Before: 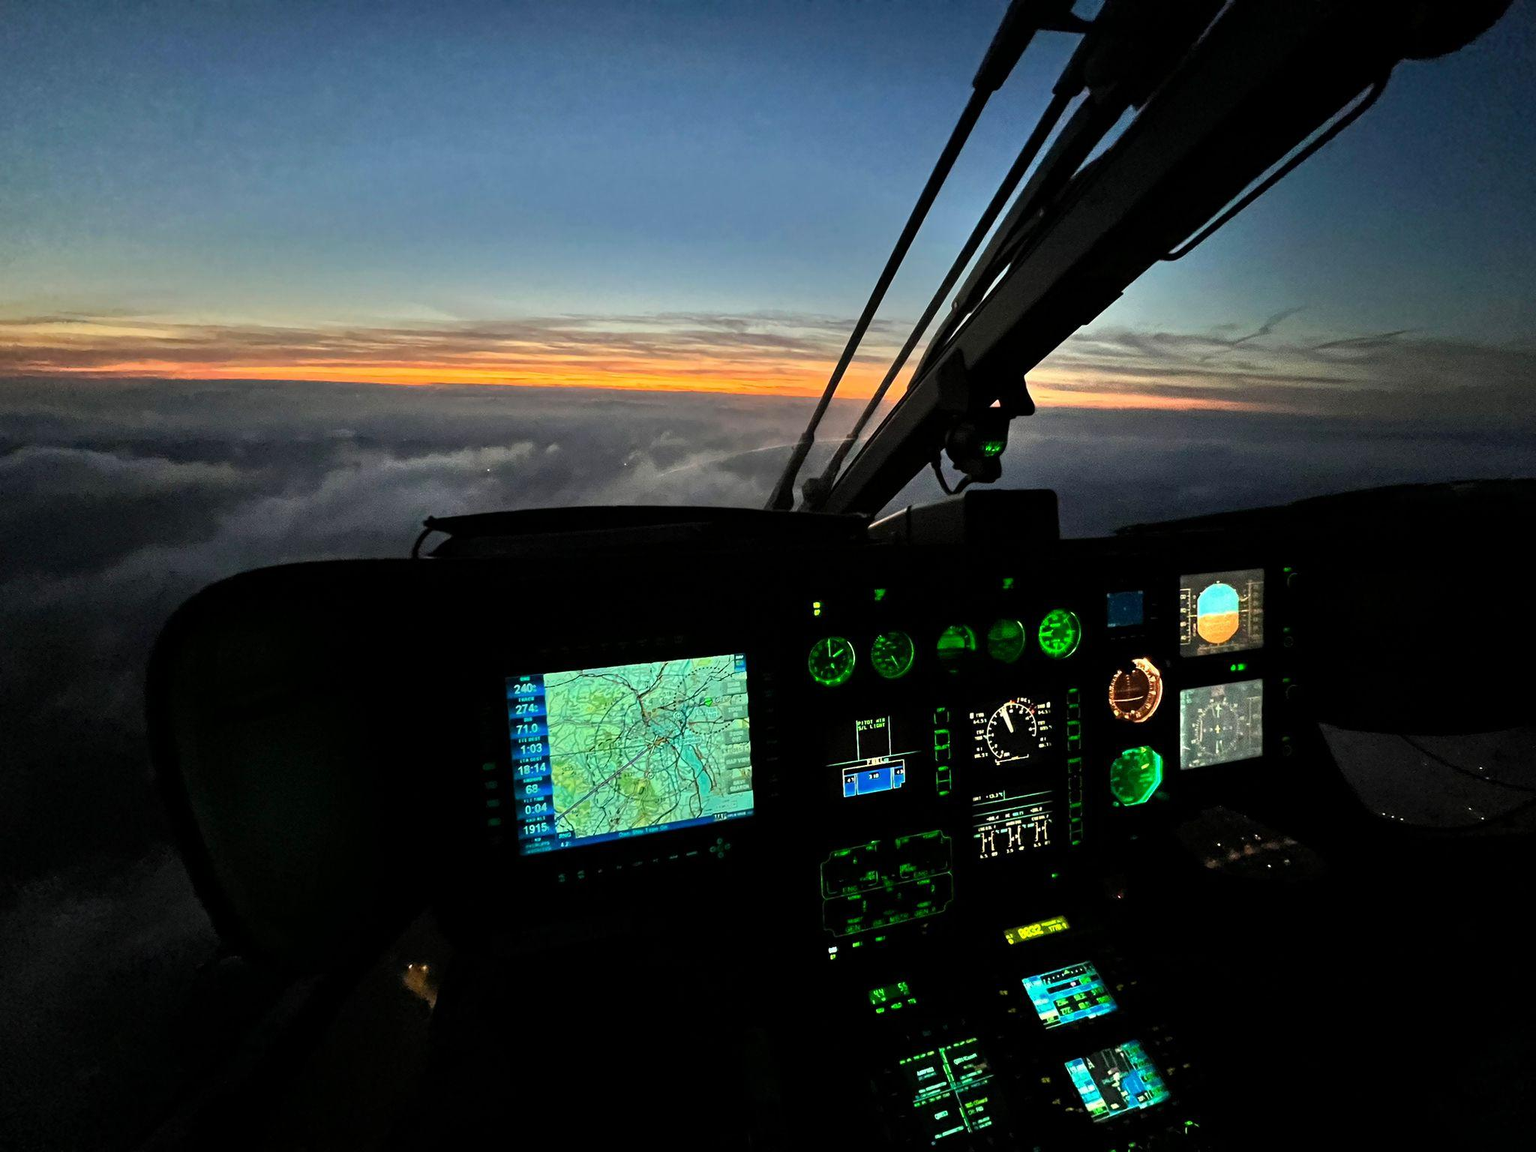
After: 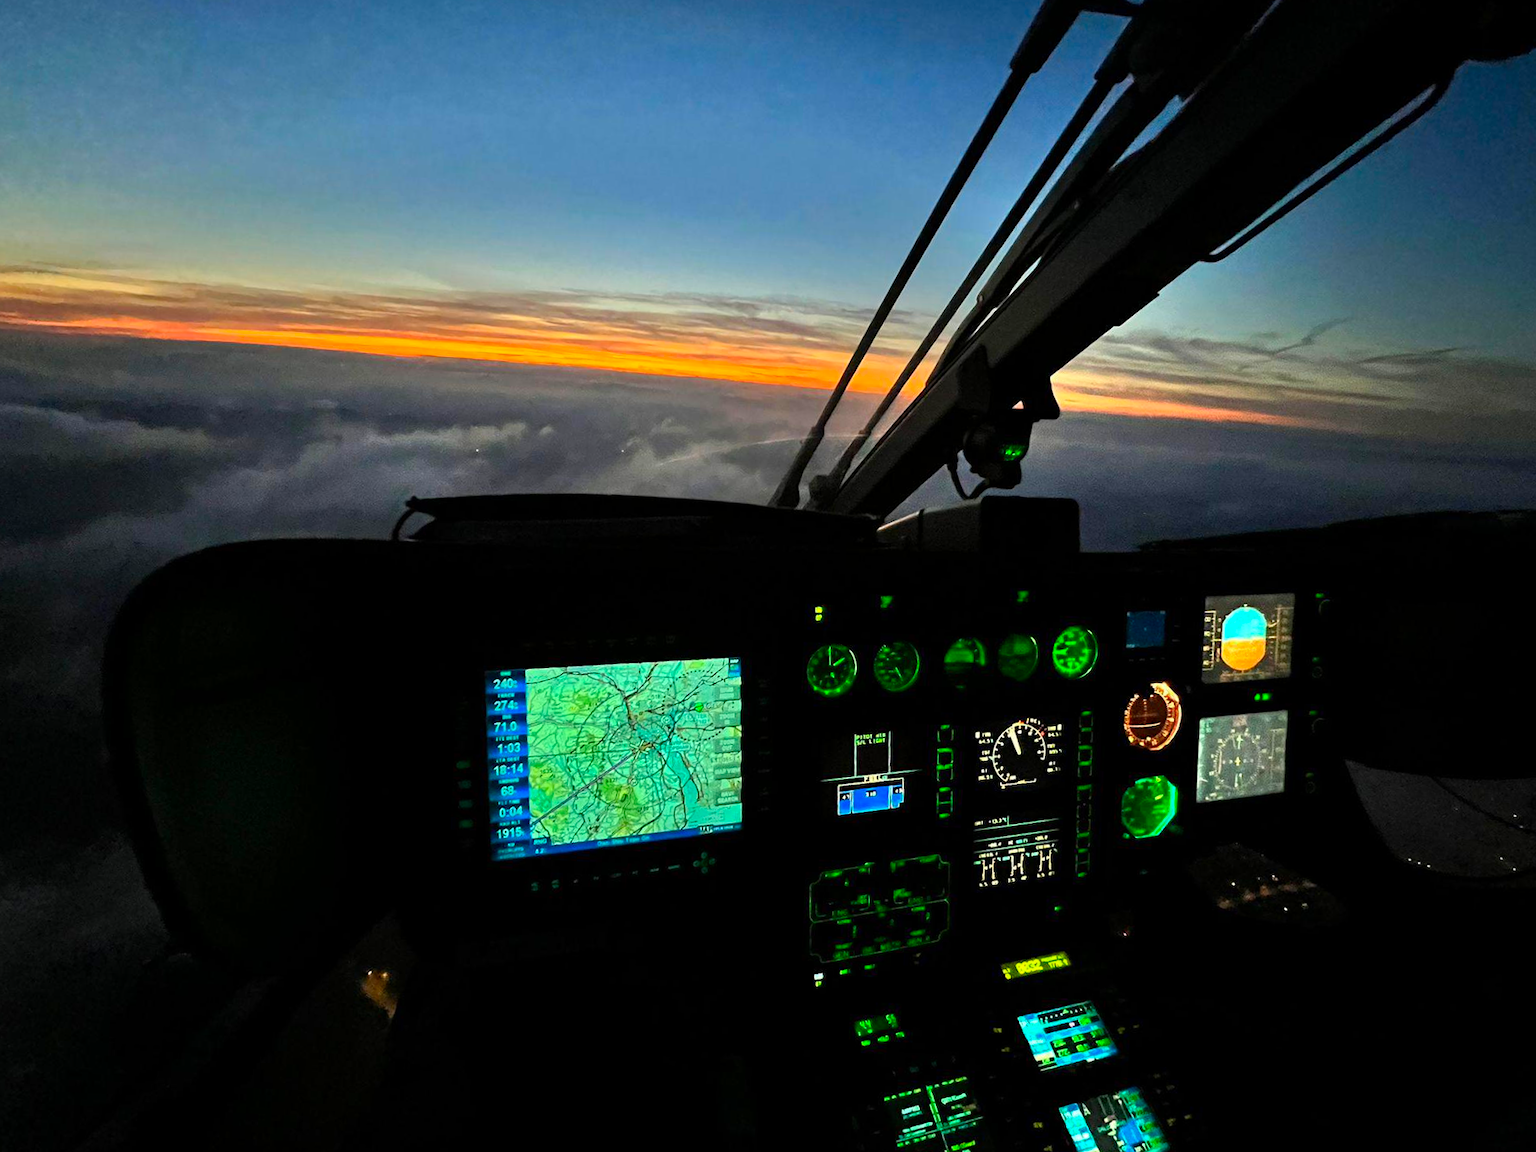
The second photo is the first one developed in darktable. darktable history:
crop and rotate: angle -2.69°
color correction: highlights b* 0.066, saturation 1.37
